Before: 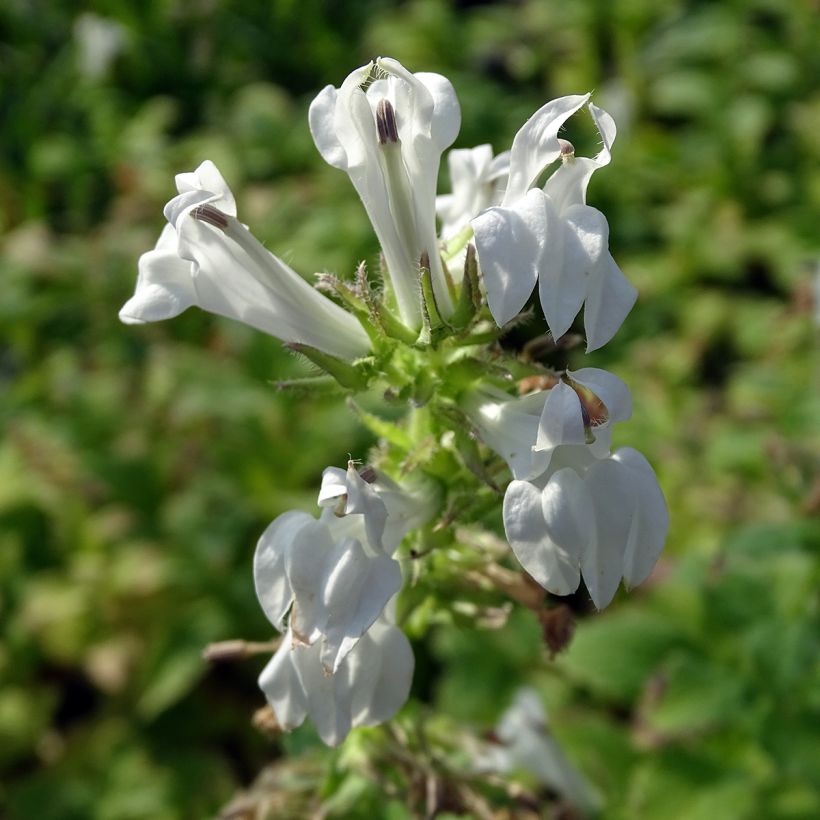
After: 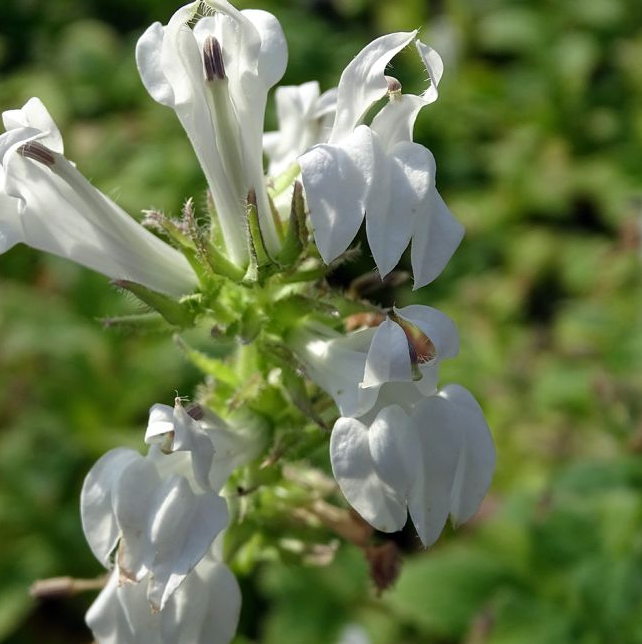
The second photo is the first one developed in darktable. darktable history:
crop and rotate: left 21.211%, top 7.759%, right 0.489%, bottom 13.613%
